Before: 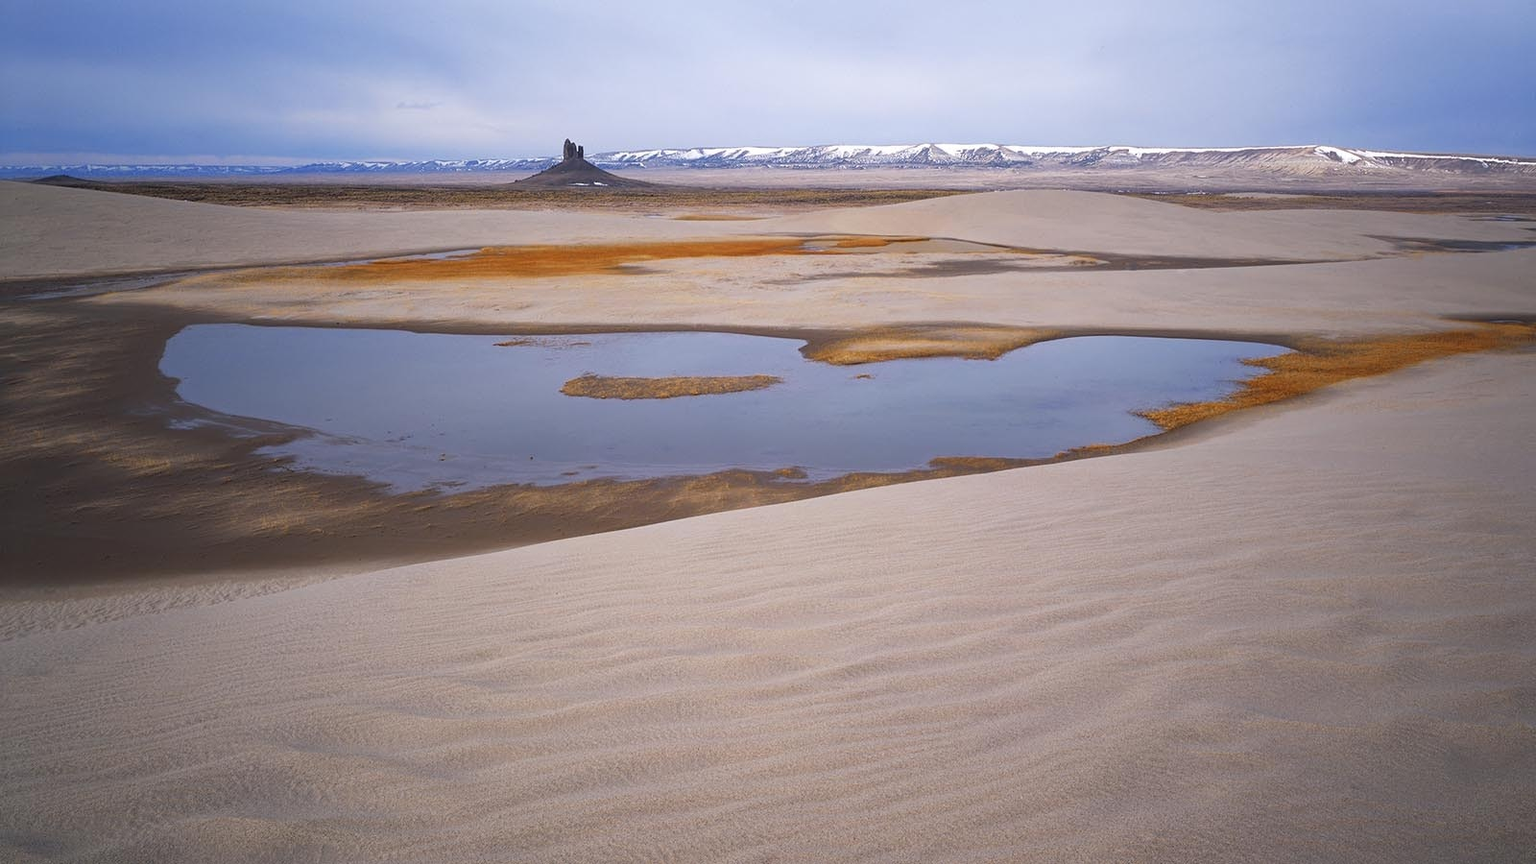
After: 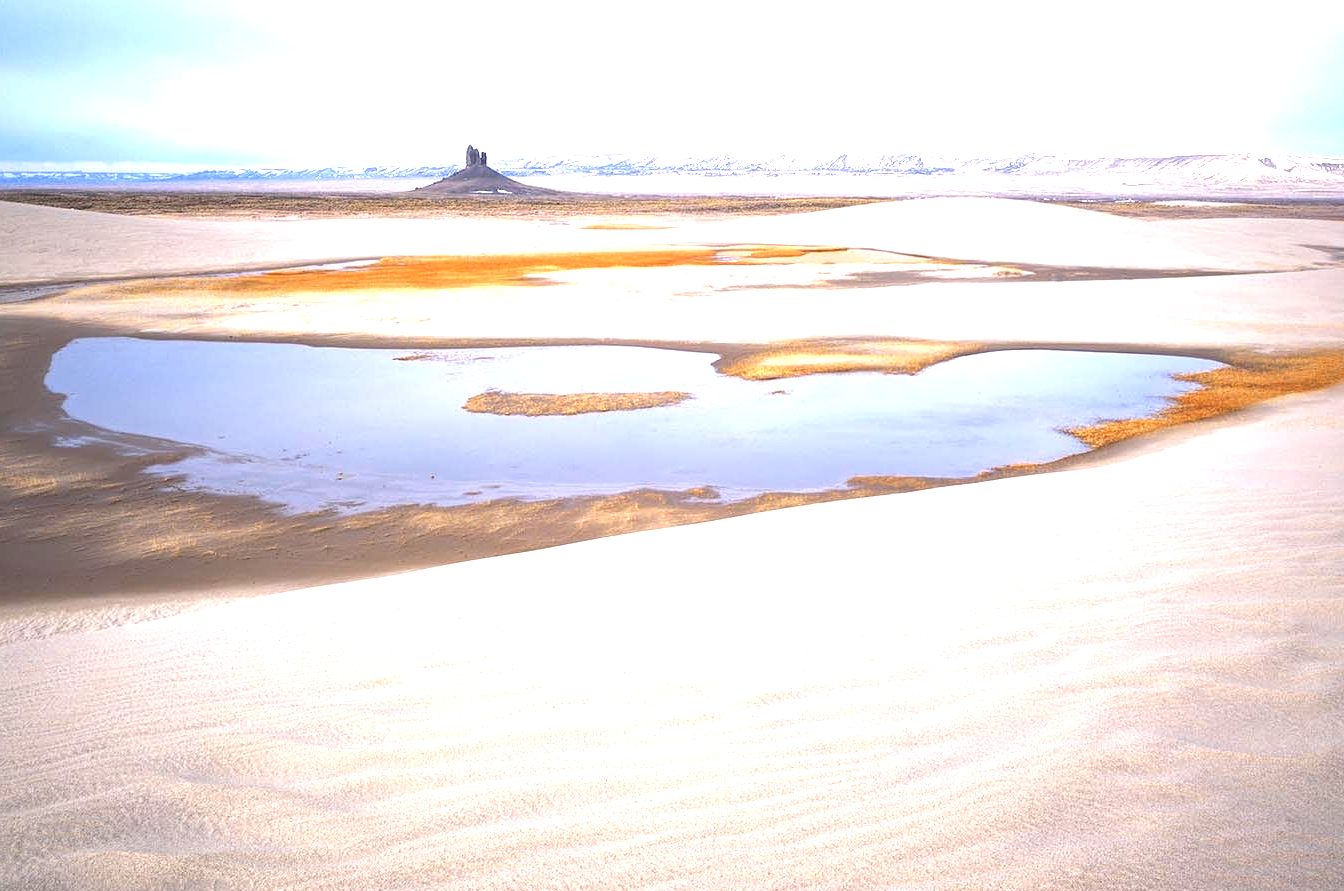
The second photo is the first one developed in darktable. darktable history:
local contrast: highlights 100%, shadows 100%, detail 120%, midtone range 0.2
exposure: black level correction 0, exposure 1.75 EV, compensate exposure bias true, compensate highlight preservation false
crop: left 7.598%, right 7.873%
